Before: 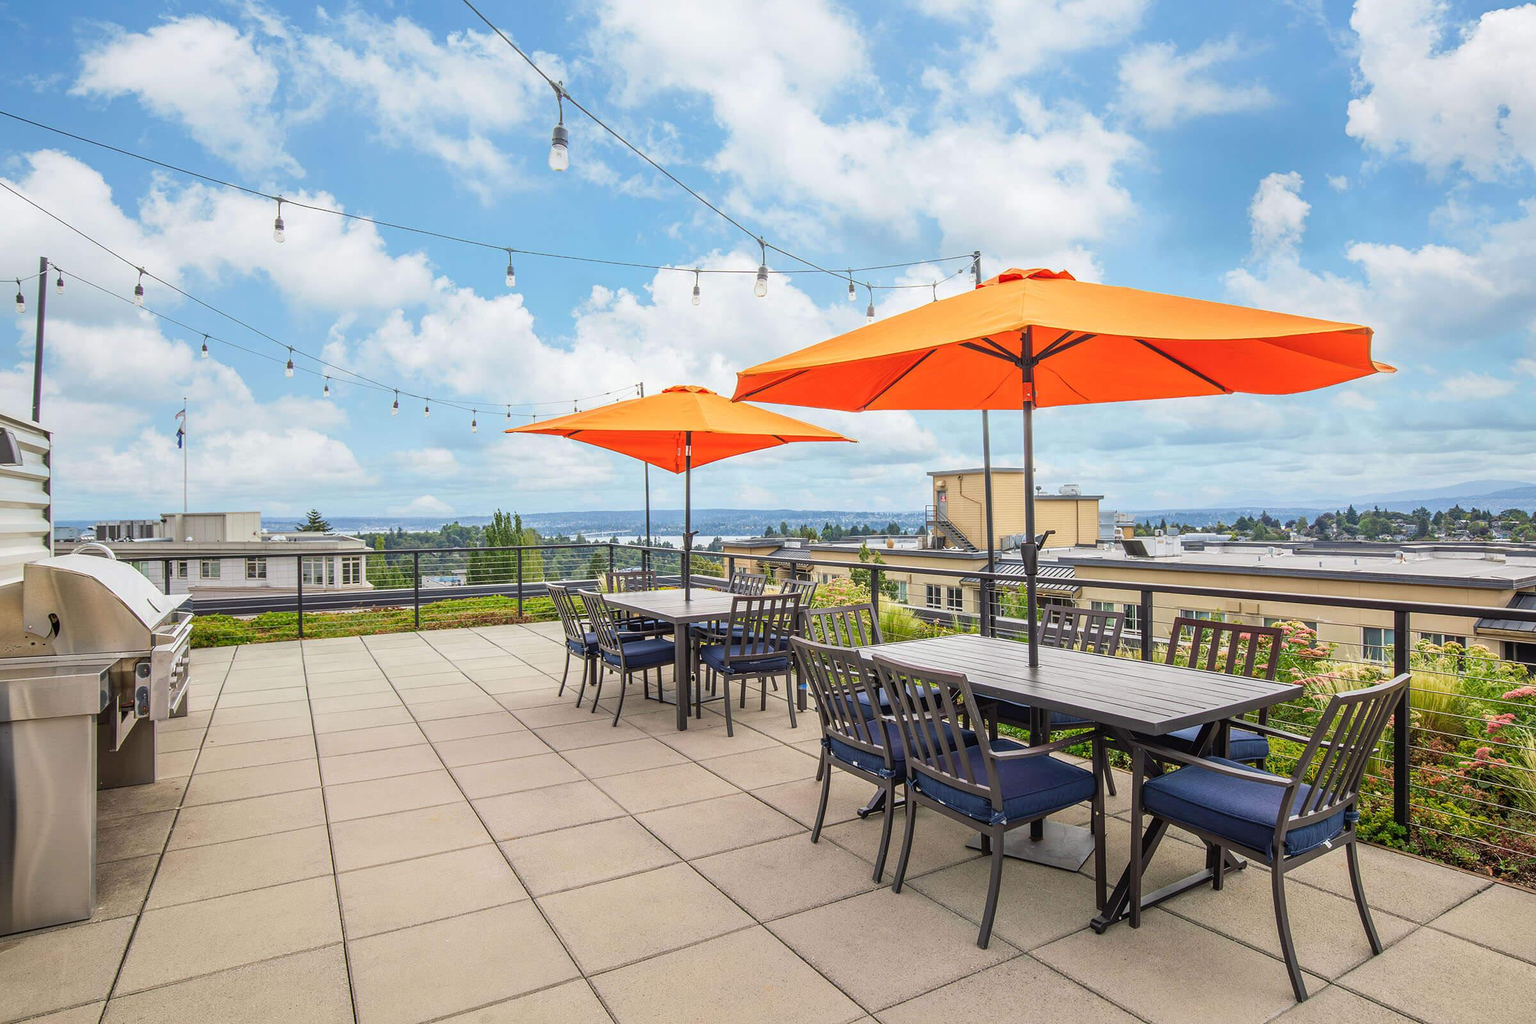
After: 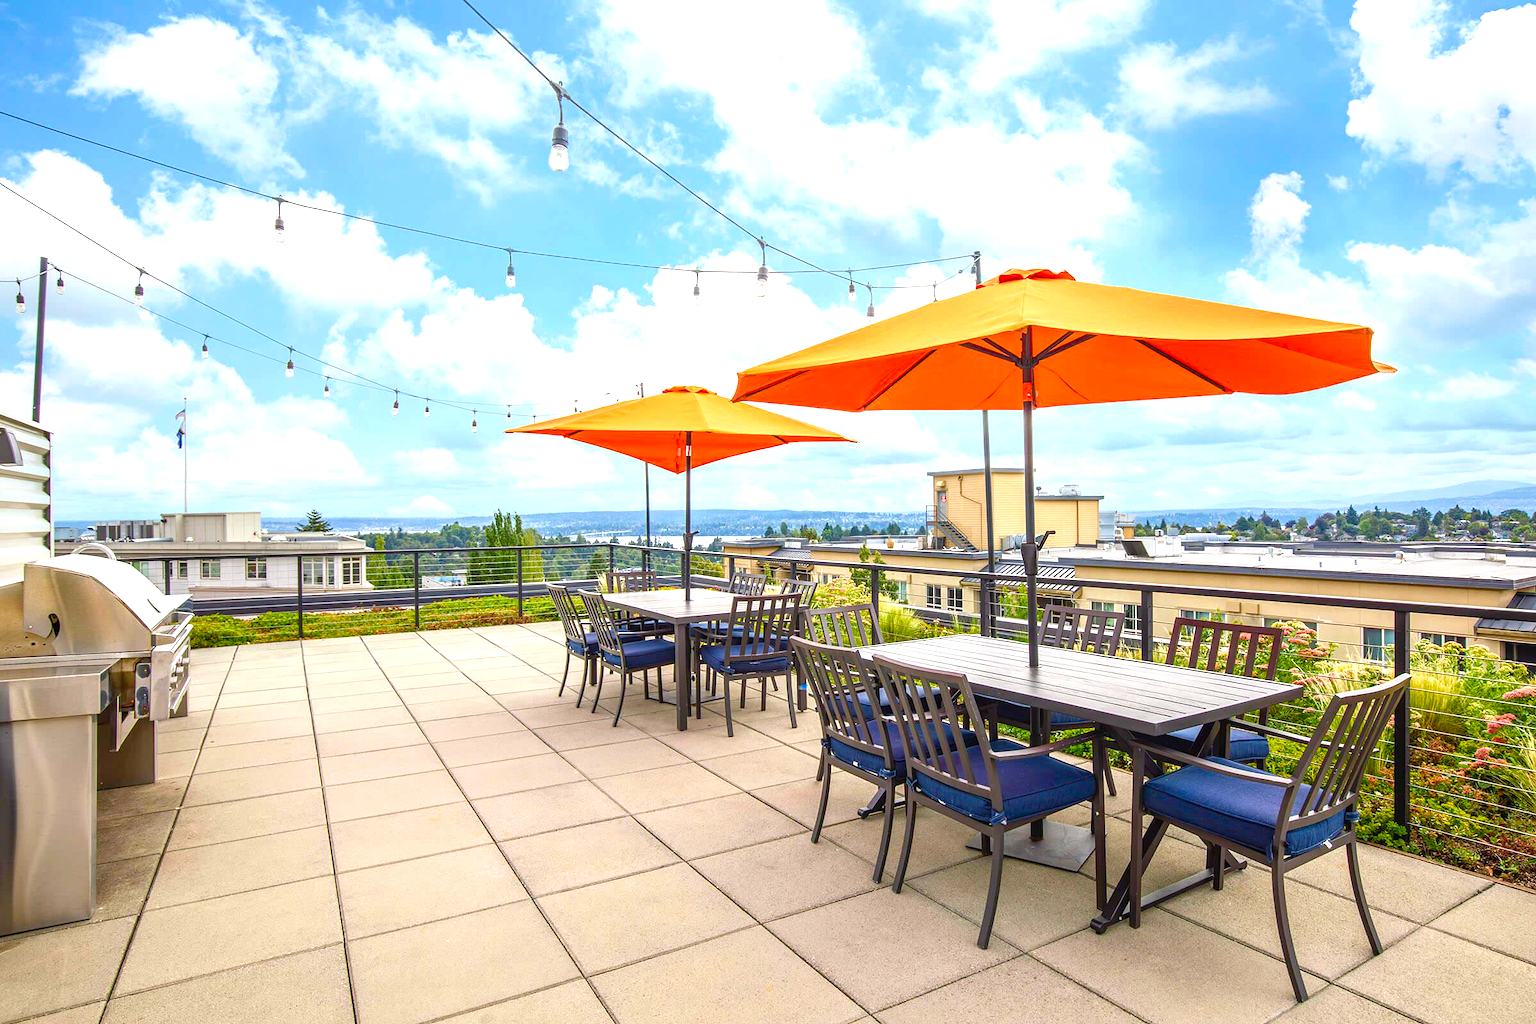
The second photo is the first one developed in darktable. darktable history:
color balance rgb: linear chroma grading › shadows -2.2%, linear chroma grading › highlights -15%, linear chroma grading › global chroma -10%, linear chroma grading › mid-tones -10%, perceptual saturation grading › global saturation 45%, perceptual saturation grading › highlights -50%, perceptual saturation grading › shadows 30%, perceptual brilliance grading › global brilliance 18%, global vibrance 45%
